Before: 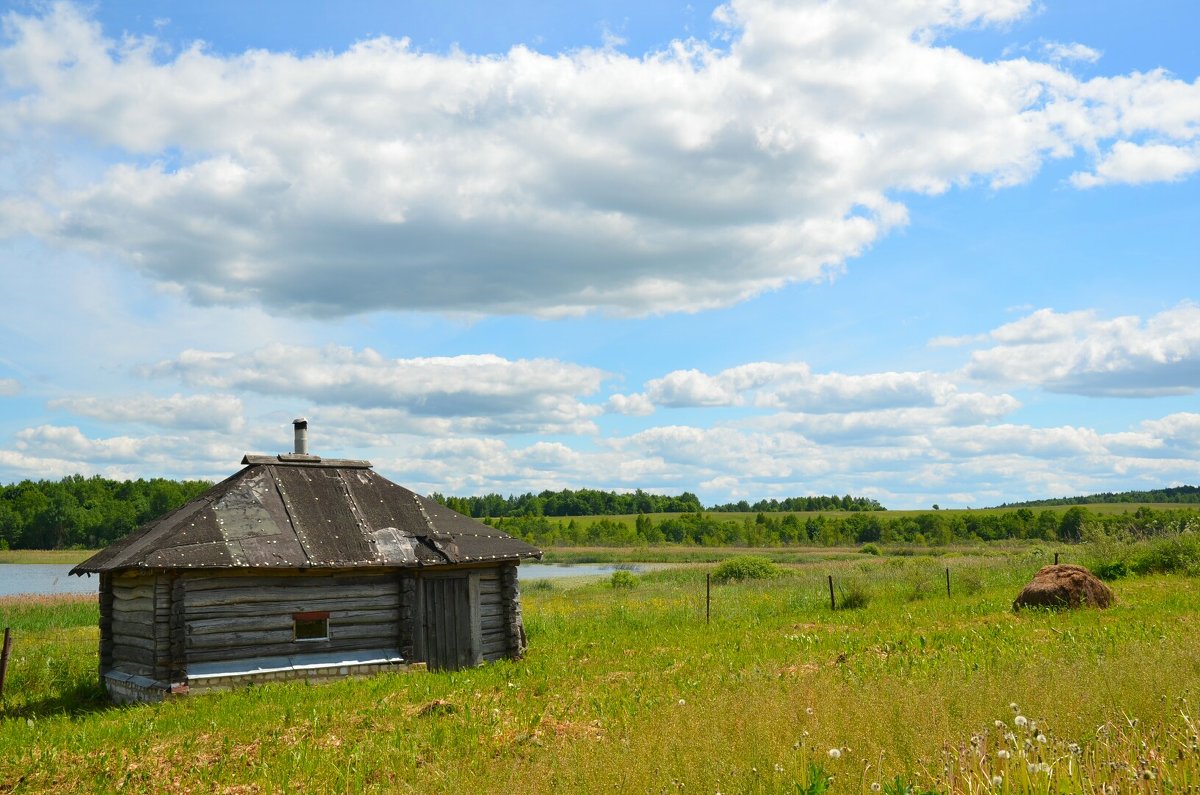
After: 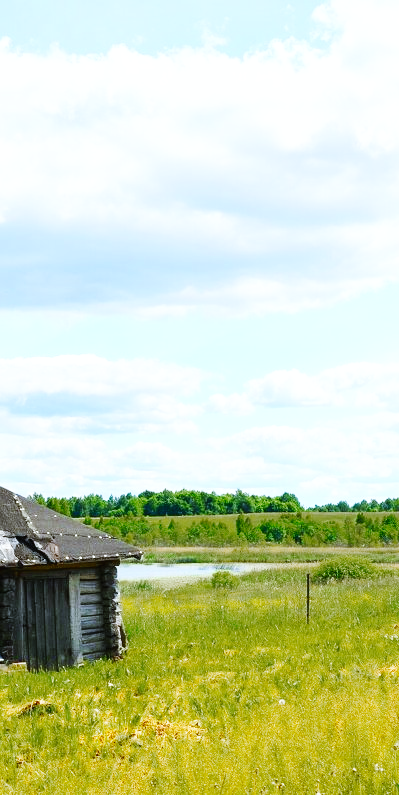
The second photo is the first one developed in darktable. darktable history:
crop: left 33.36%, right 33.36%
color zones: curves: ch0 [(0.11, 0.396) (0.195, 0.36) (0.25, 0.5) (0.303, 0.412) (0.357, 0.544) (0.75, 0.5) (0.967, 0.328)]; ch1 [(0, 0.468) (0.112, 0.512) (0.202, 0.6) (0.25, 0.5) (0.307, 0.352) (0.357, 0.544) (0.75, 0.5) (0.963, 0.524)]
base curve: curves: ch0 [(0, 0.003) (0.001, 0.002) (0.006, 0.004) (0.02, 0.022) (0.048, 0.086) (0.094, 0.234) (0.162, 0.431) (0.258, 0.629) (0.385, 0.8) (0.548, 0.918) (0.751, 0.988) (1, 1)], preserve colors none
white balance: red 0.926, green 1.003, blue 1.133
